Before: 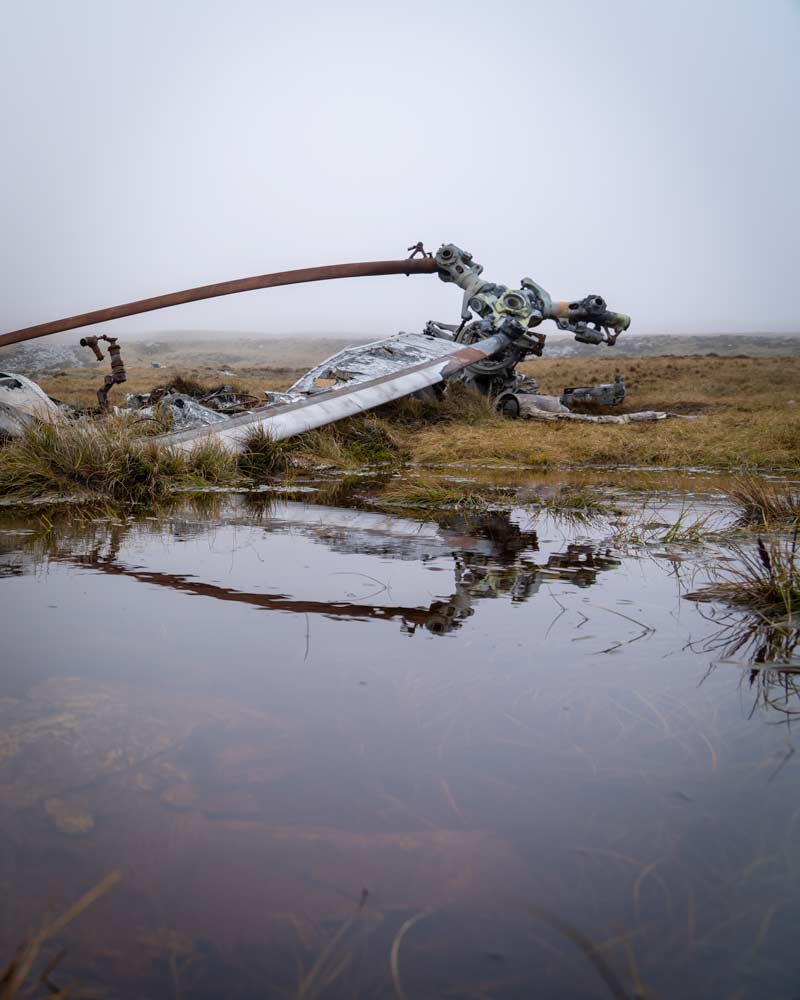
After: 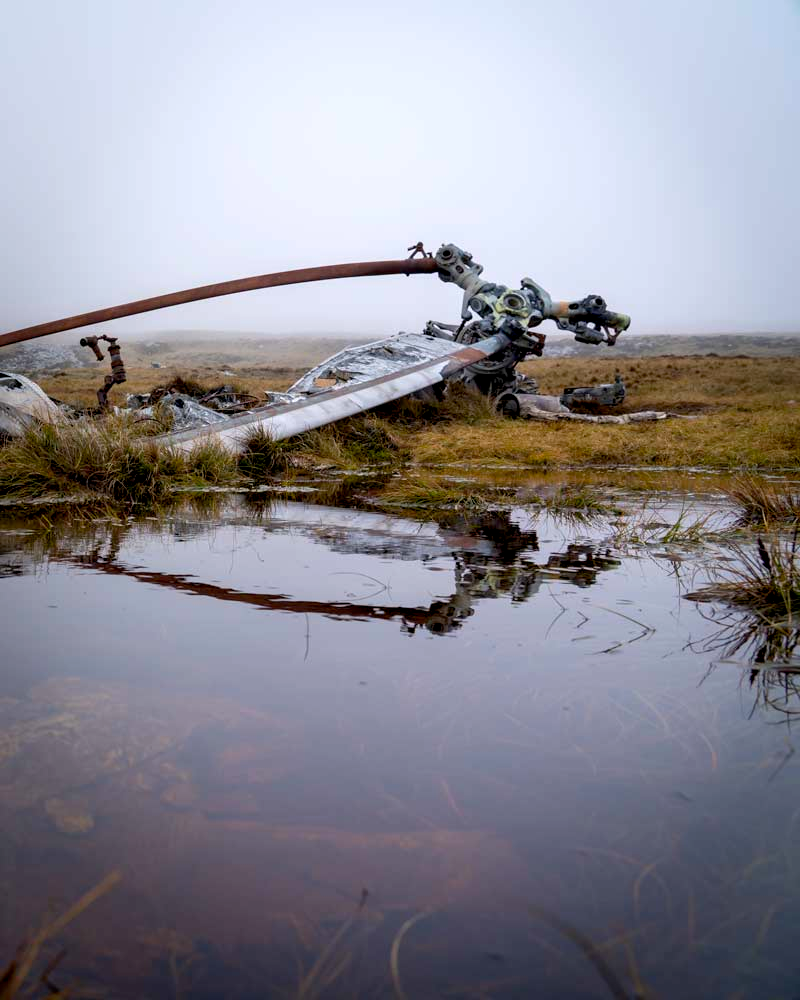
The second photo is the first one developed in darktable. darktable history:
color balance: contrast 6.48%, output saturation 113.3%
exposure: black level correction 0.009, compensate highlight preservation false
